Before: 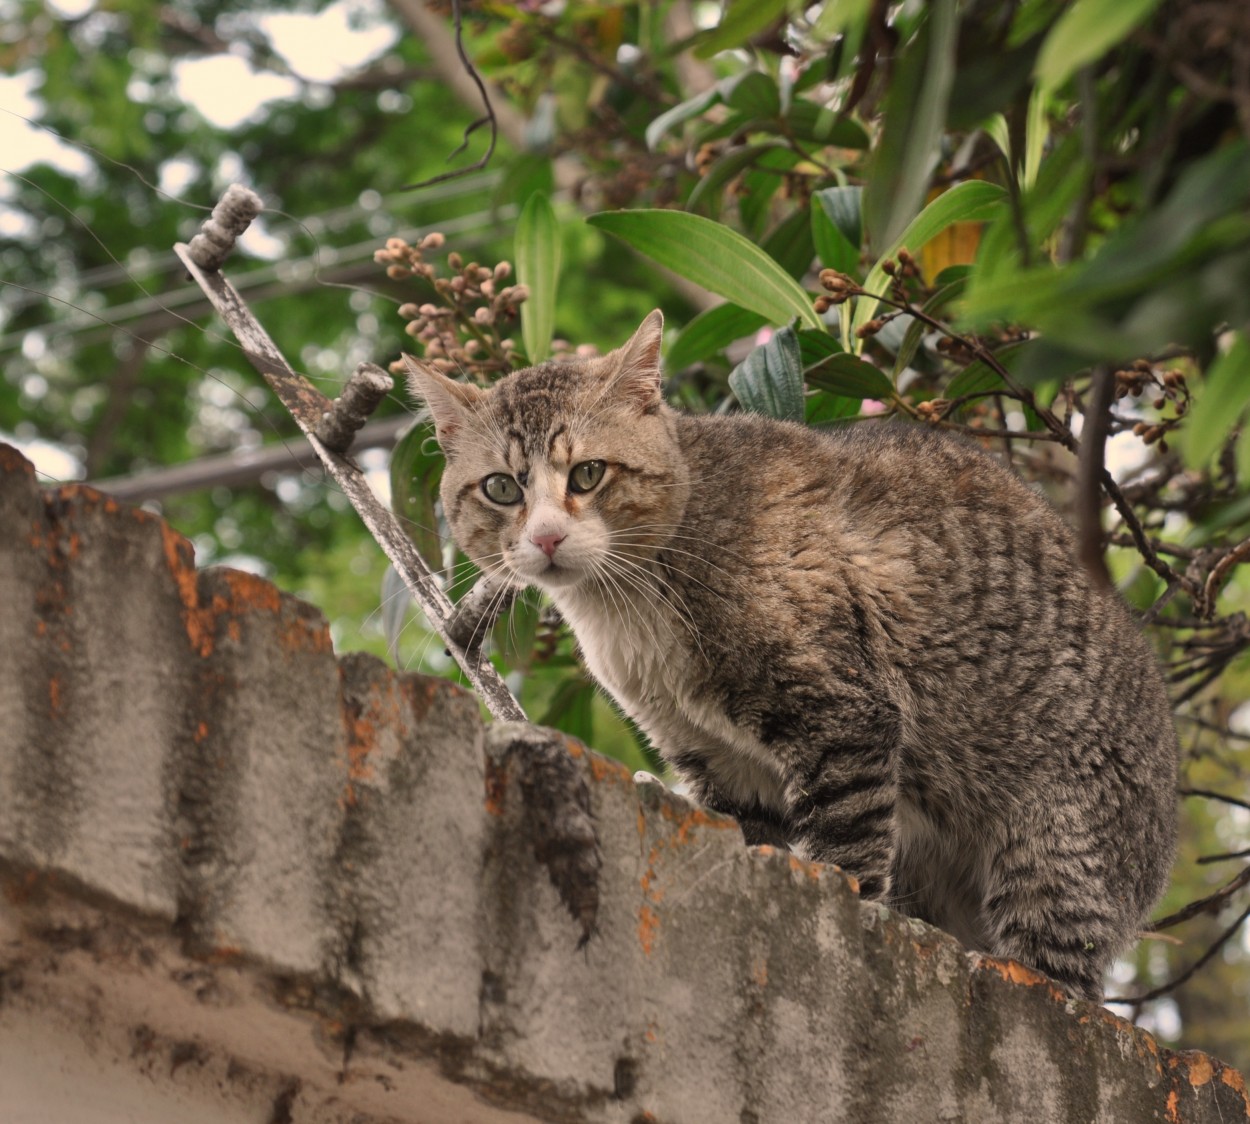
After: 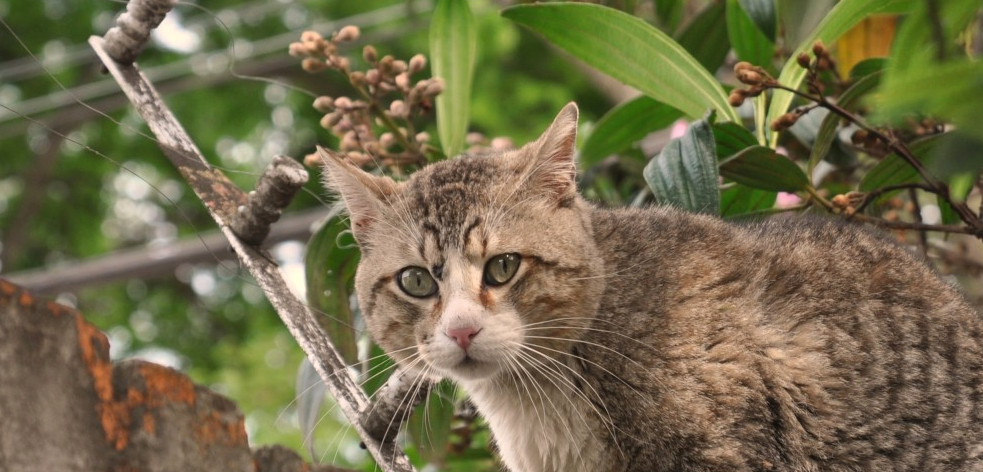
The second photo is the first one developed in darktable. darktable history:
exposure: exposure 0.203 EV, compensate highlight preservation false
crop: left 6.824%, top 18.44%, right 14.485%, bottom 39.521%
